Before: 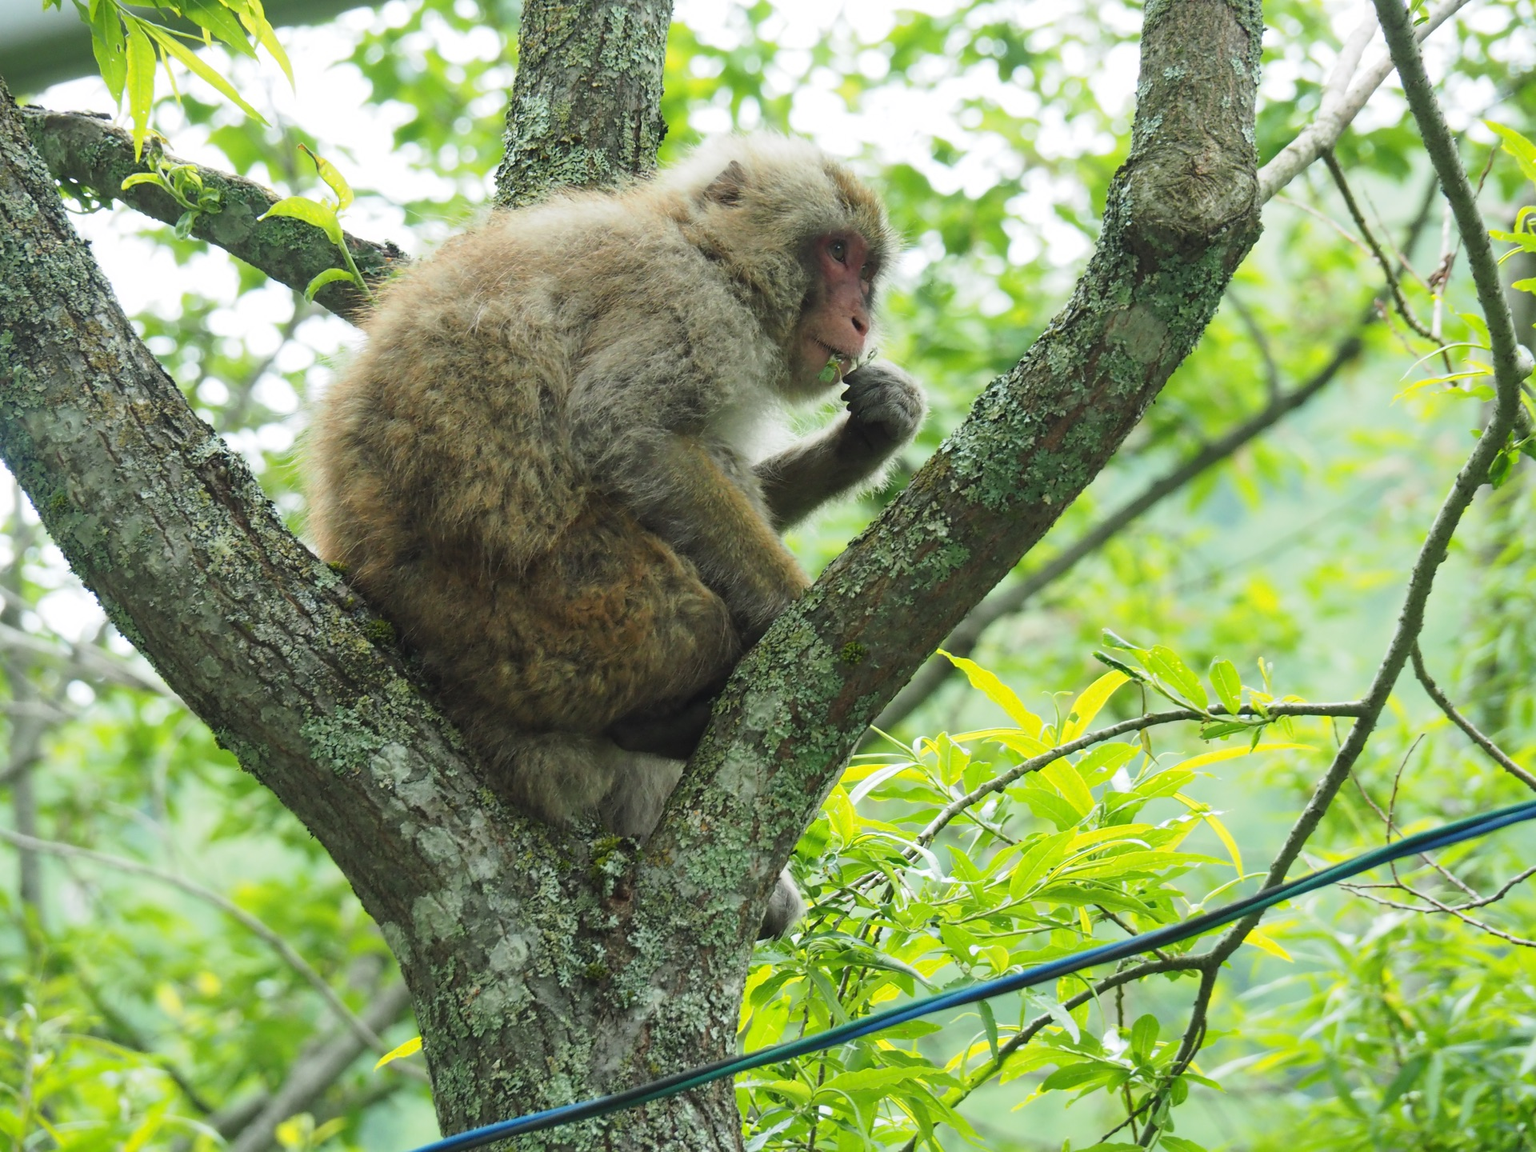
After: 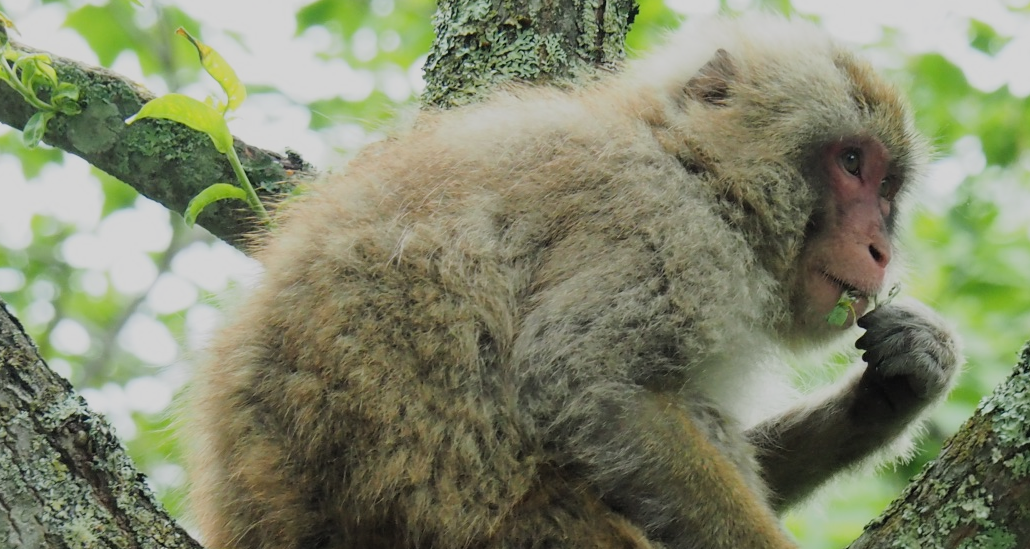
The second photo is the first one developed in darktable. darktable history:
filmic rgb: black relative exposure -7.65 EV, white relative exposure 4.56 EV, hardness 3.61, contrast 0.991, preserve chrominance max RGB, iterations of high-quality reconstruction 0
crop: left 10.217%, top 10.568%, right 36.086%, bottom 51.279%
